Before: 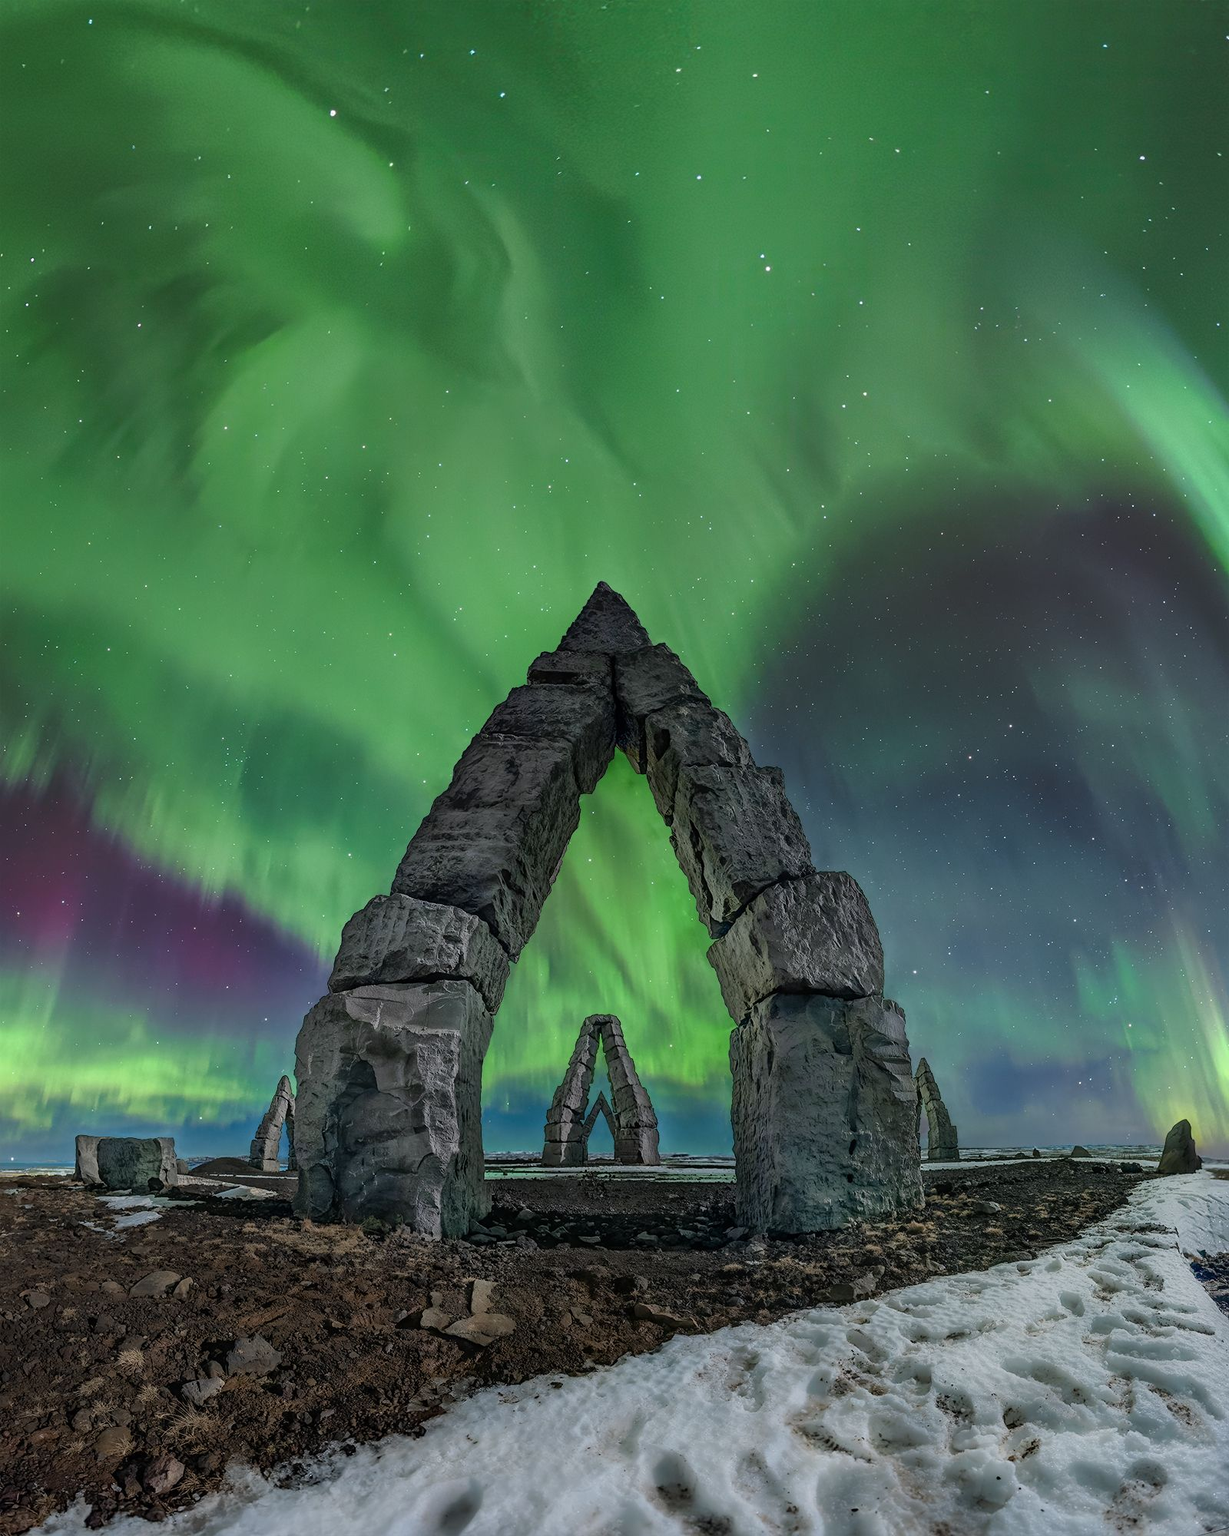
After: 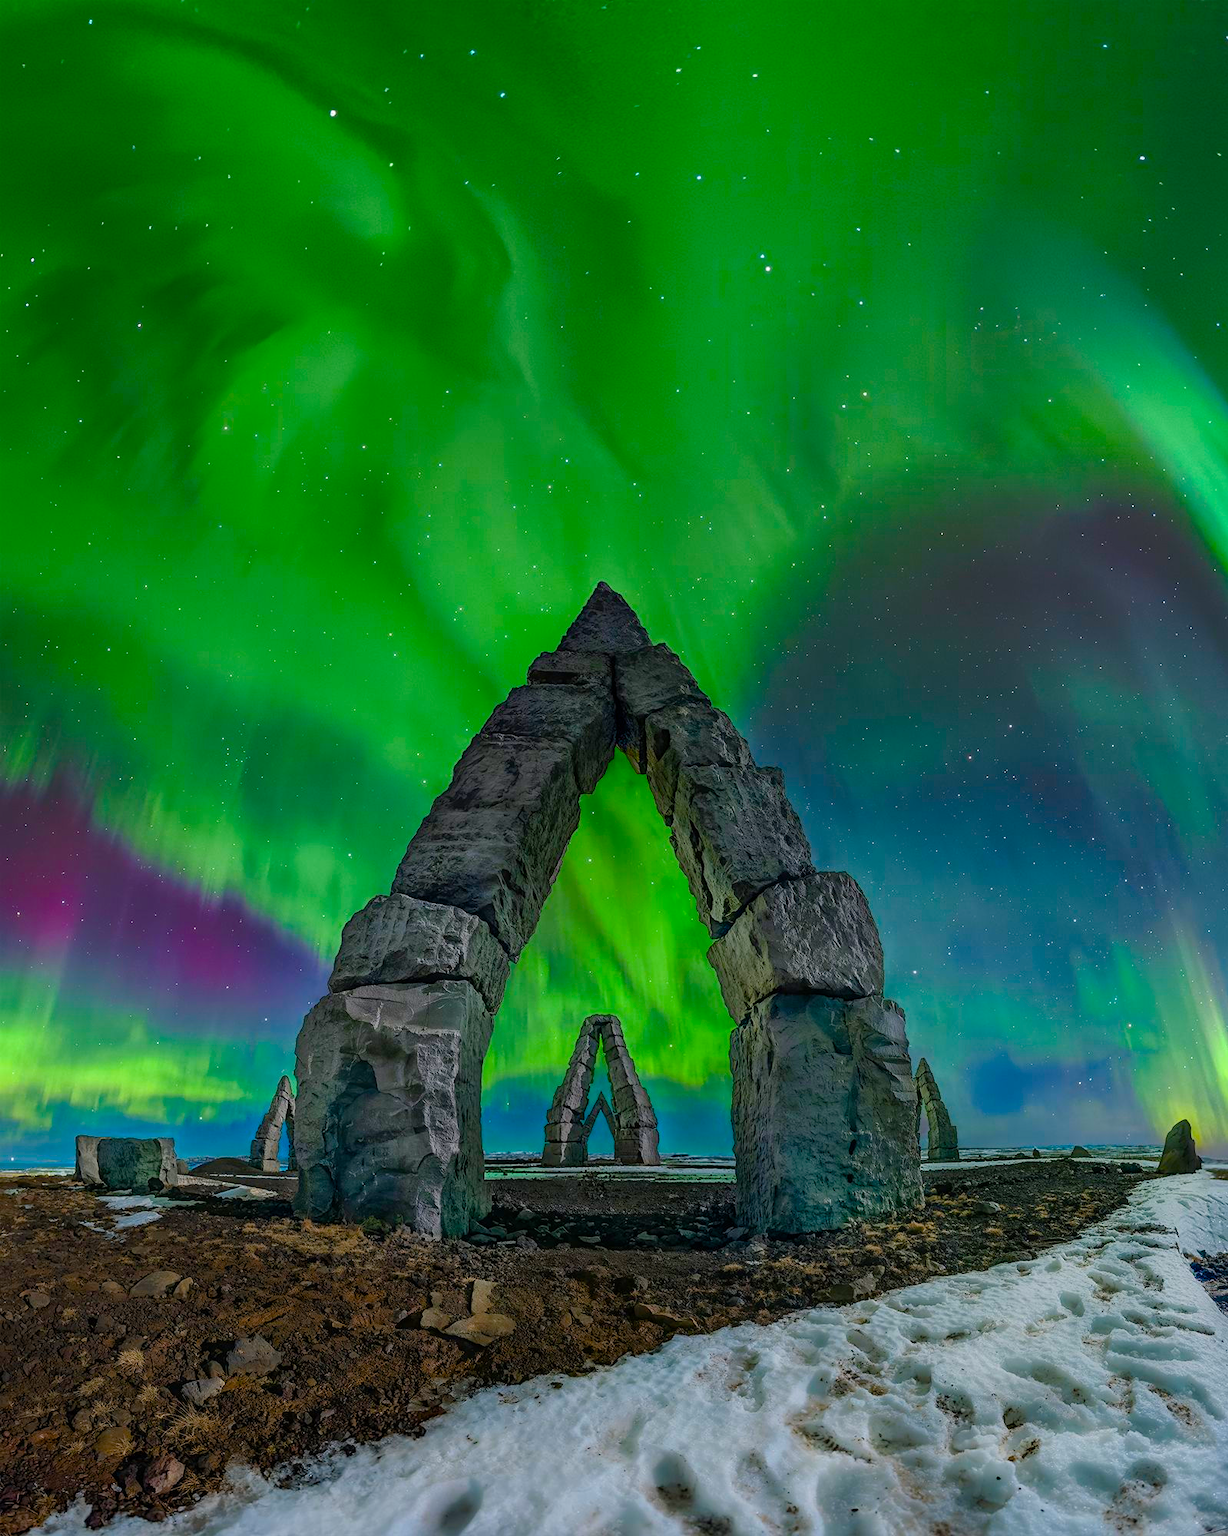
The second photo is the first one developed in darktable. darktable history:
color balance rgb: shadows lift › chroma 0.742%, shadows lift › hue 114.79°, perceptual saturation grading › global saturation 27.574%, perceptual saturation grading › highlights -25.58%, perceptual saturation grading › shadows 26.181%, global vibrance 59.619%
